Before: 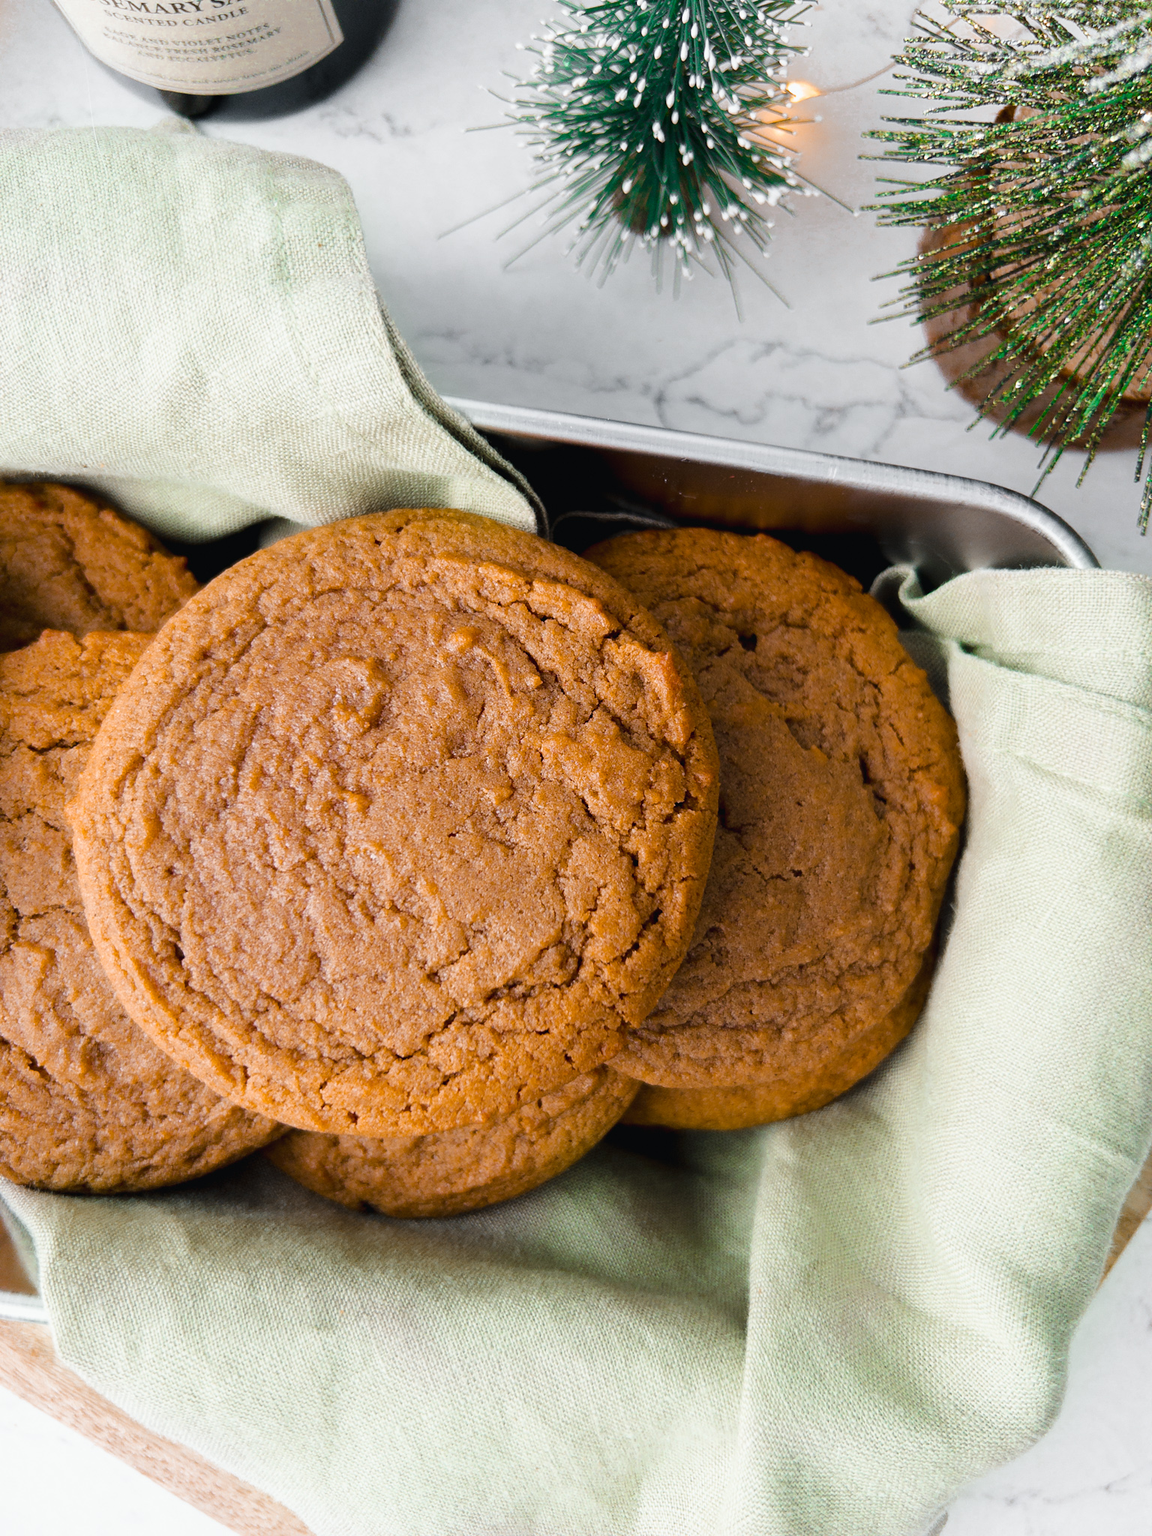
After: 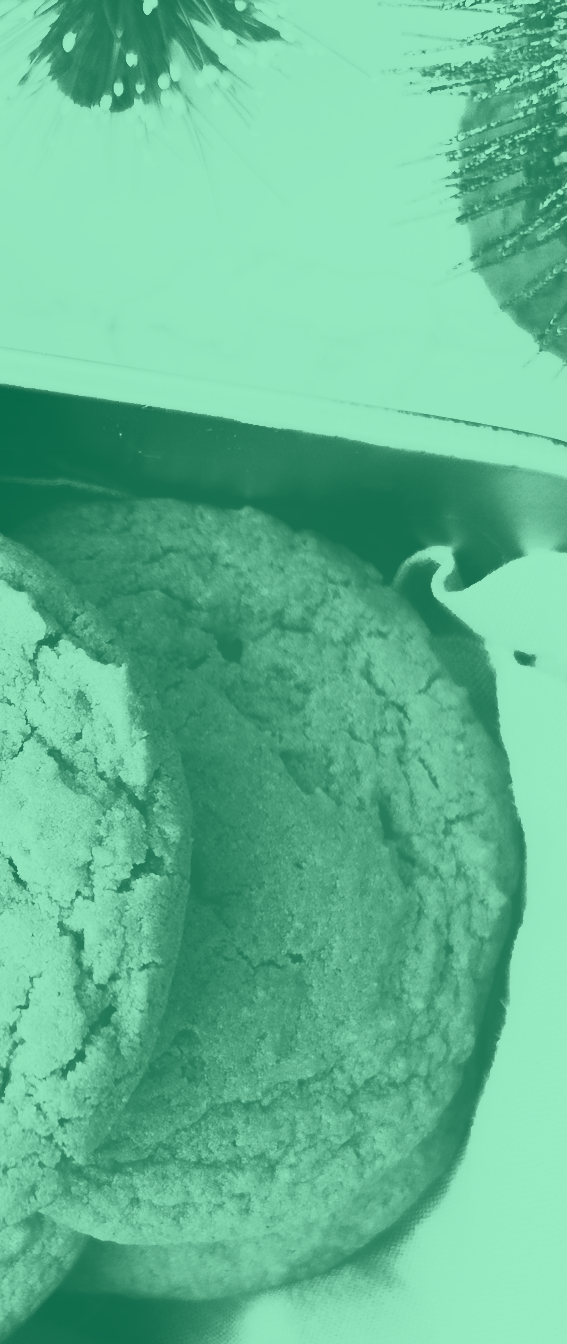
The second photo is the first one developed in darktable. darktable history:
crop and rotate: left 49.936%, top 10.094%, right 13.136%, bottom 24.256%
contrast brightness saturation: contrast 0.43, brightness 0.56, saturation -0.19
color calibration: x 0.342, y 0.355, temperature 5146 K
colorize: hue 147.6°, saturation 65%, lightness 21.64%
contrast equalizer: octaves 7, y [[0.6 ×6], [0.55 ×6], [0 ×6], [0 ×6], [0 ×6]], mix -1
tone equalizer: -8 EV -1.08 EV, -7 EV -1.01 EV, -6 EV -0.867 EV, -5 EV -0.578 EV, -3 EV 0.578 EV, -2 EV 0.867 EV, -1 EV 1.01 EV, +0 EV 1.08 EV, edges refinement/feathering 500, mask exposure compensation -1.57 EV, preserve details no
